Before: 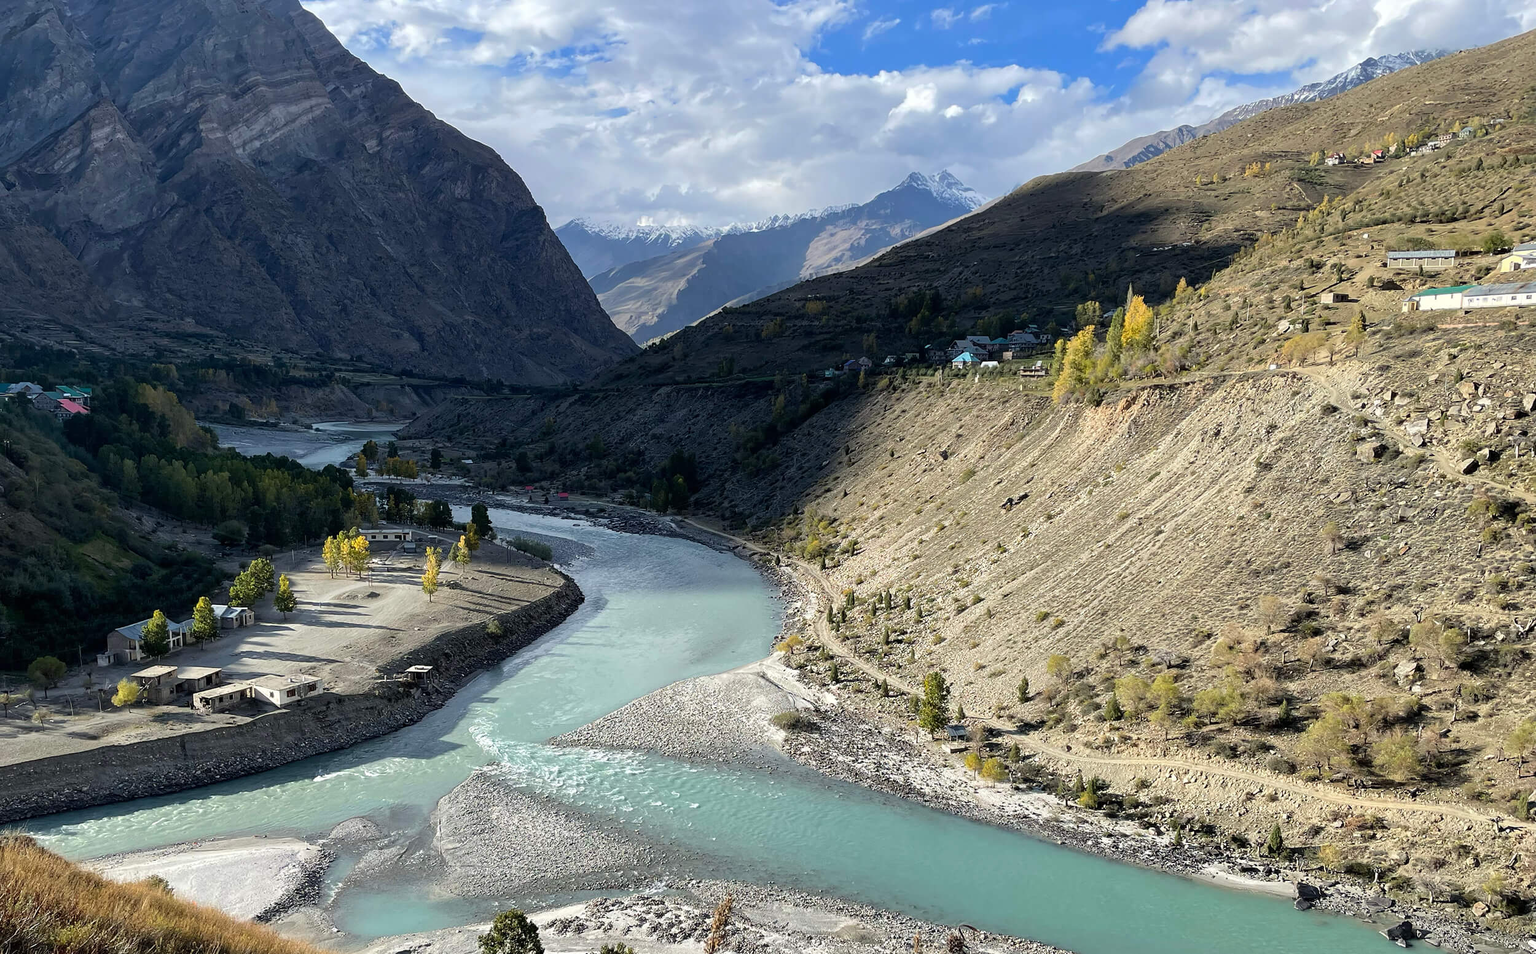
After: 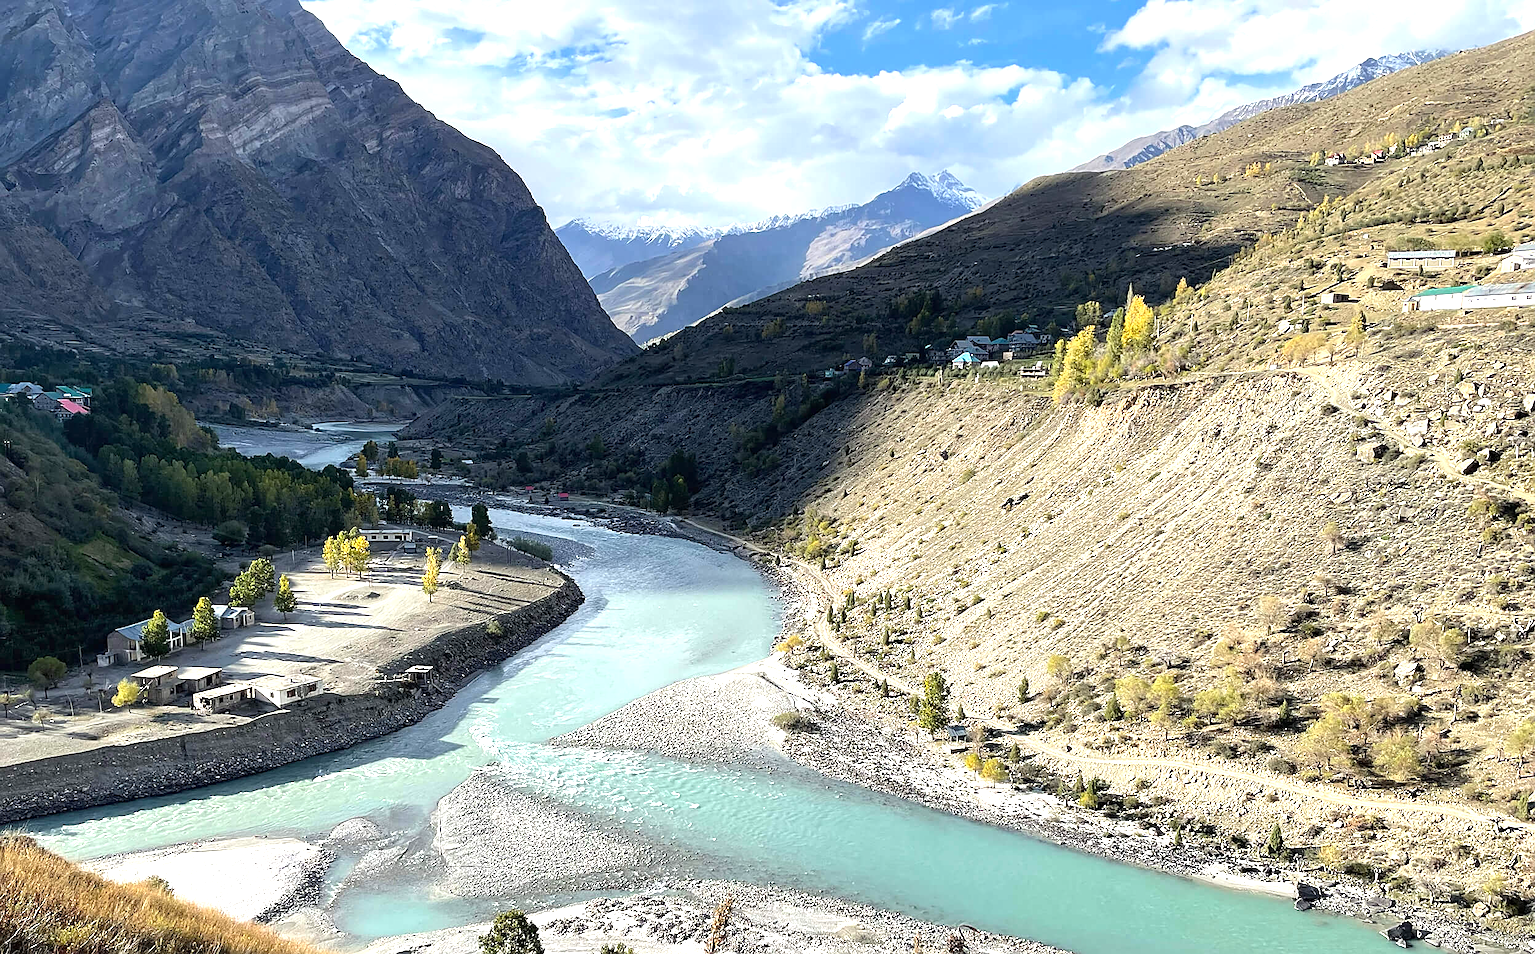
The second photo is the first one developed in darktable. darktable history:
exposure: black level correction 0, exposure 0.877 EV, compensate exposure bias true, compensate highlight preservation false
sharpen: on, module defaults
